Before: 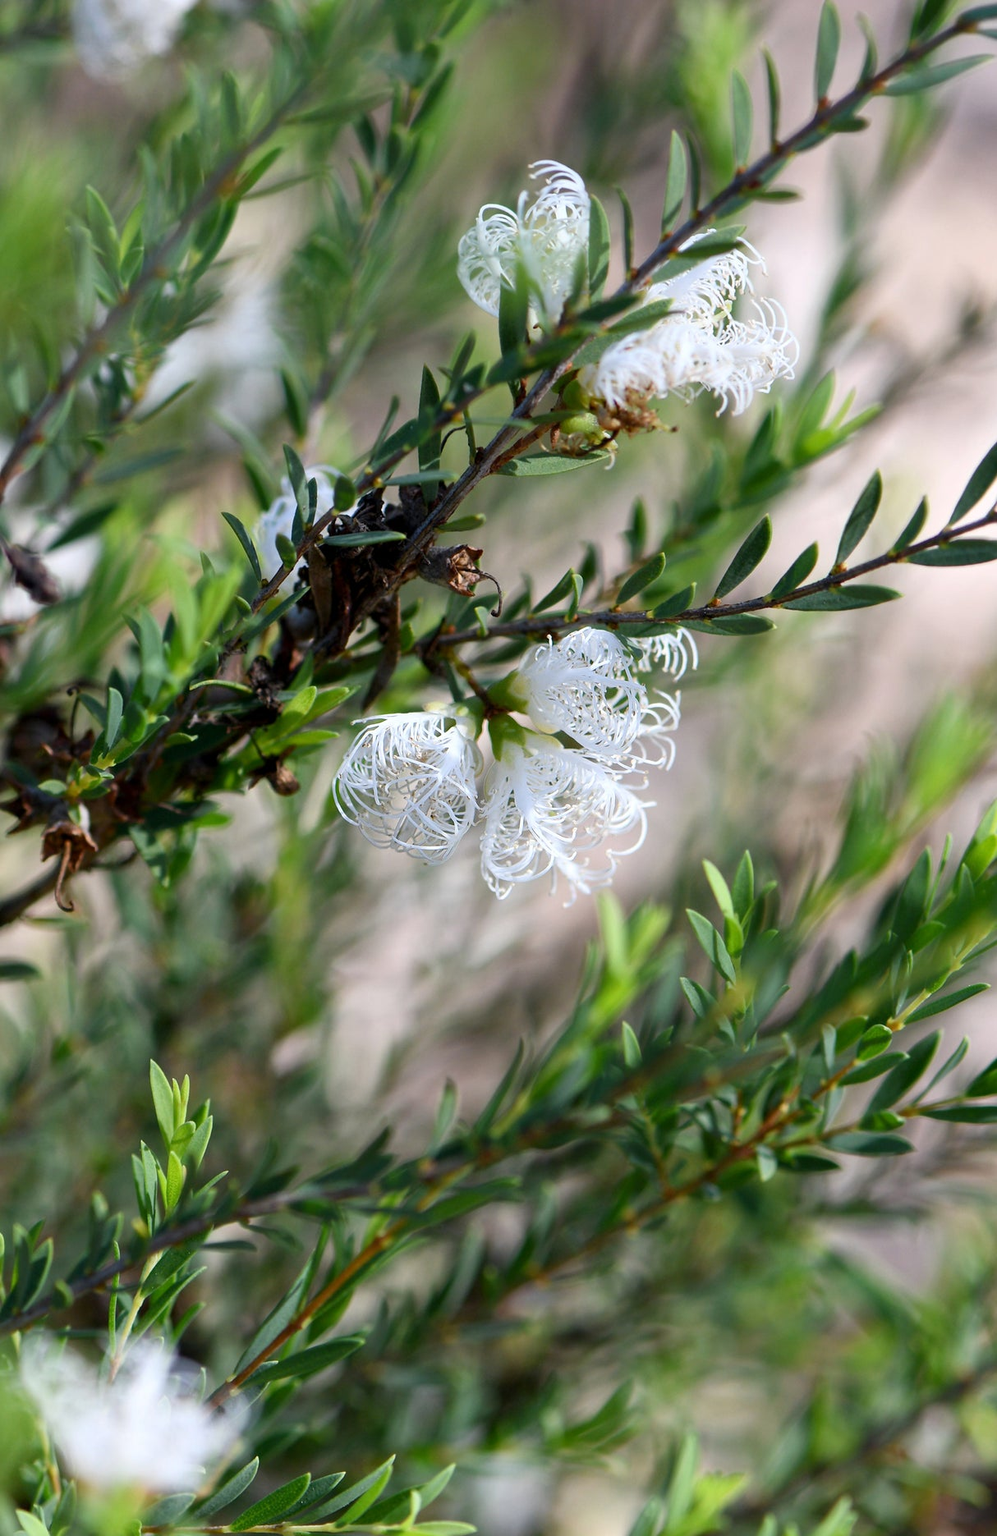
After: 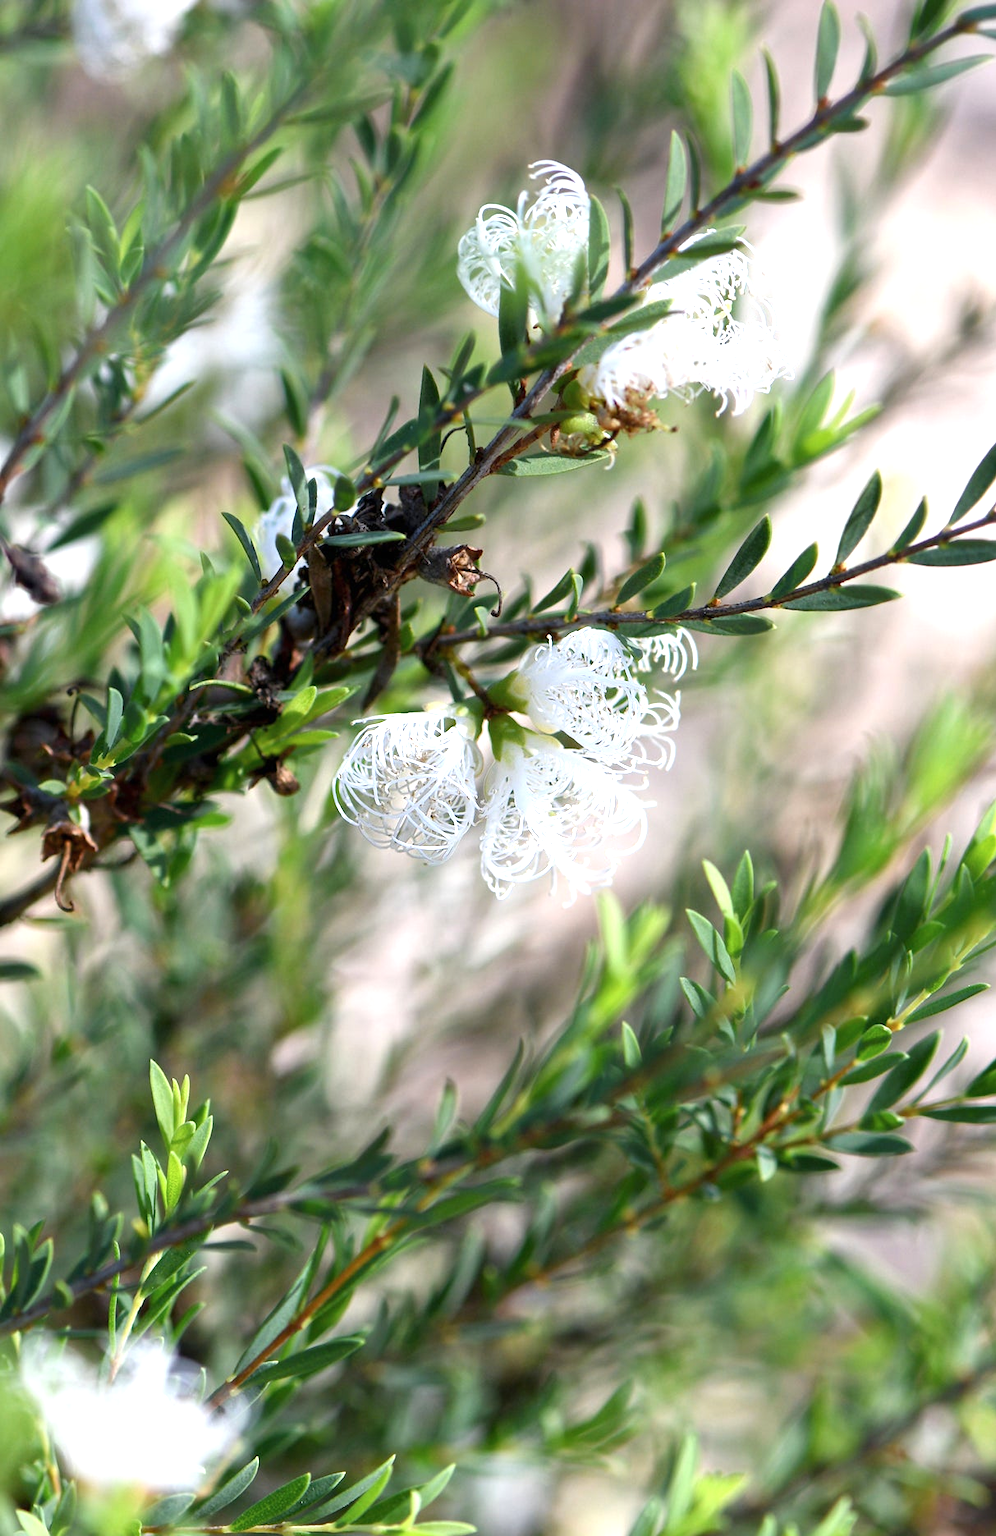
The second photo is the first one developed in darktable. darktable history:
exposure: black level correction 0, exposure 0.692 EV, compensate exposure bias true, compensate highlight preservation false
contrast brightness saturation: saturation -0.057
